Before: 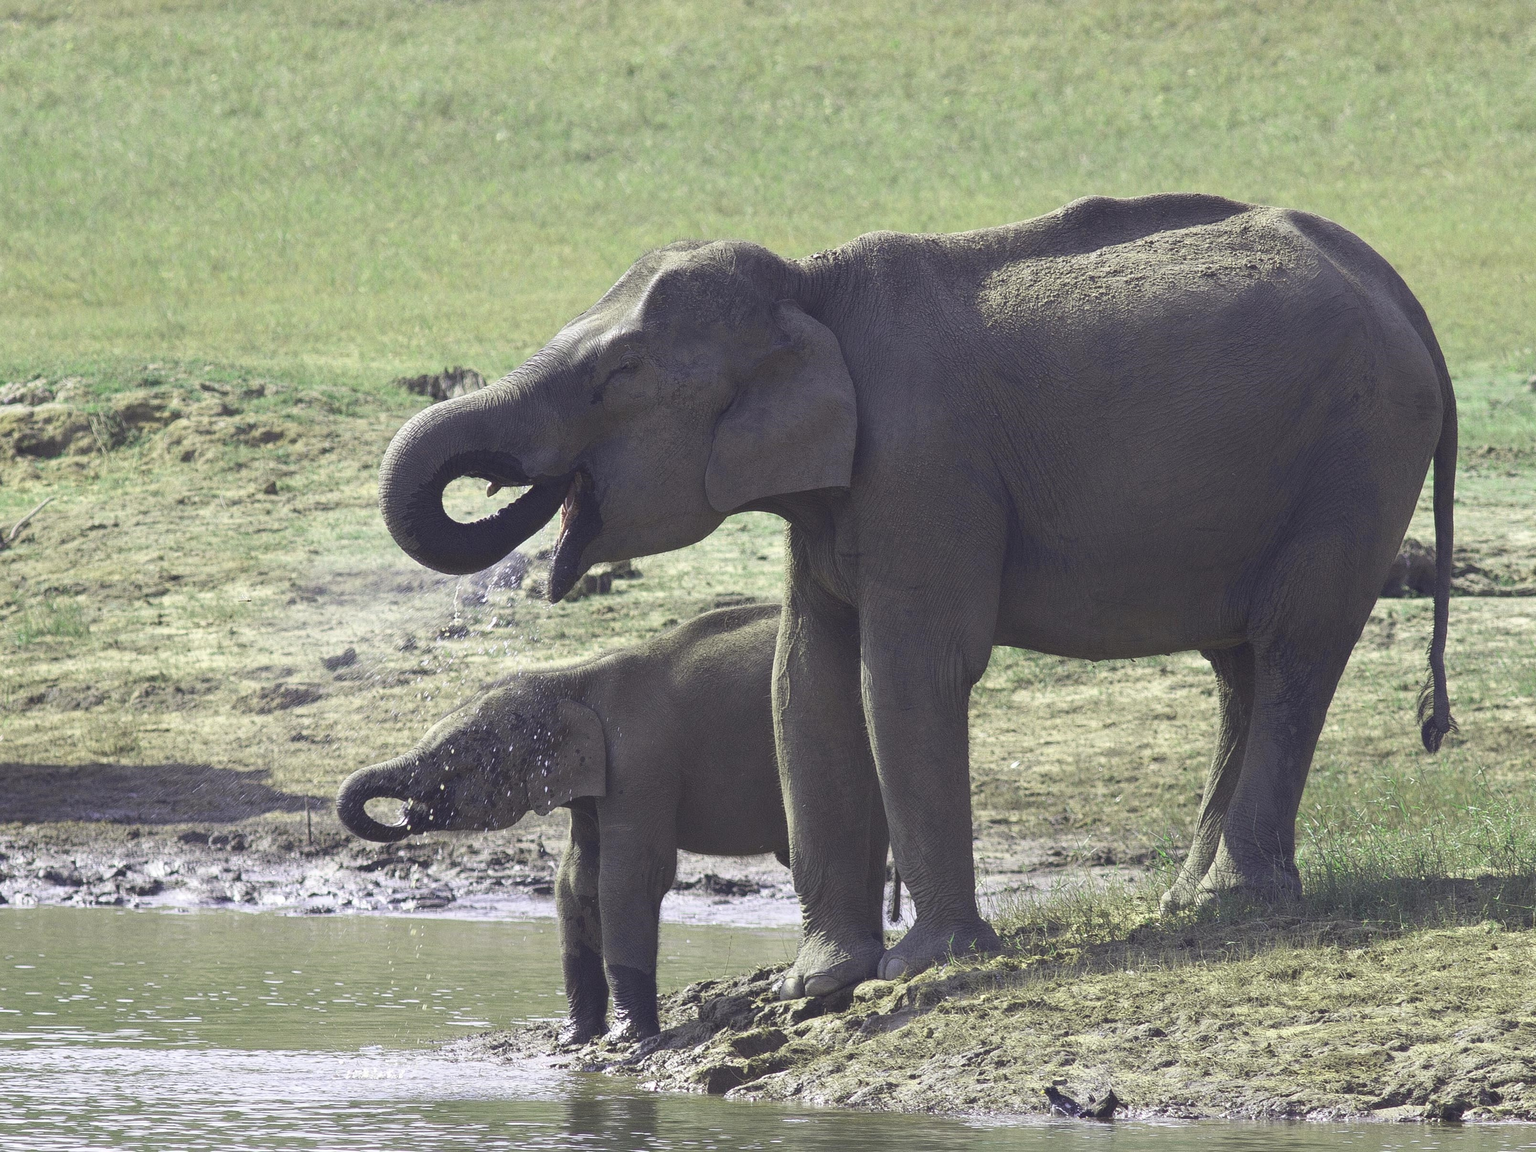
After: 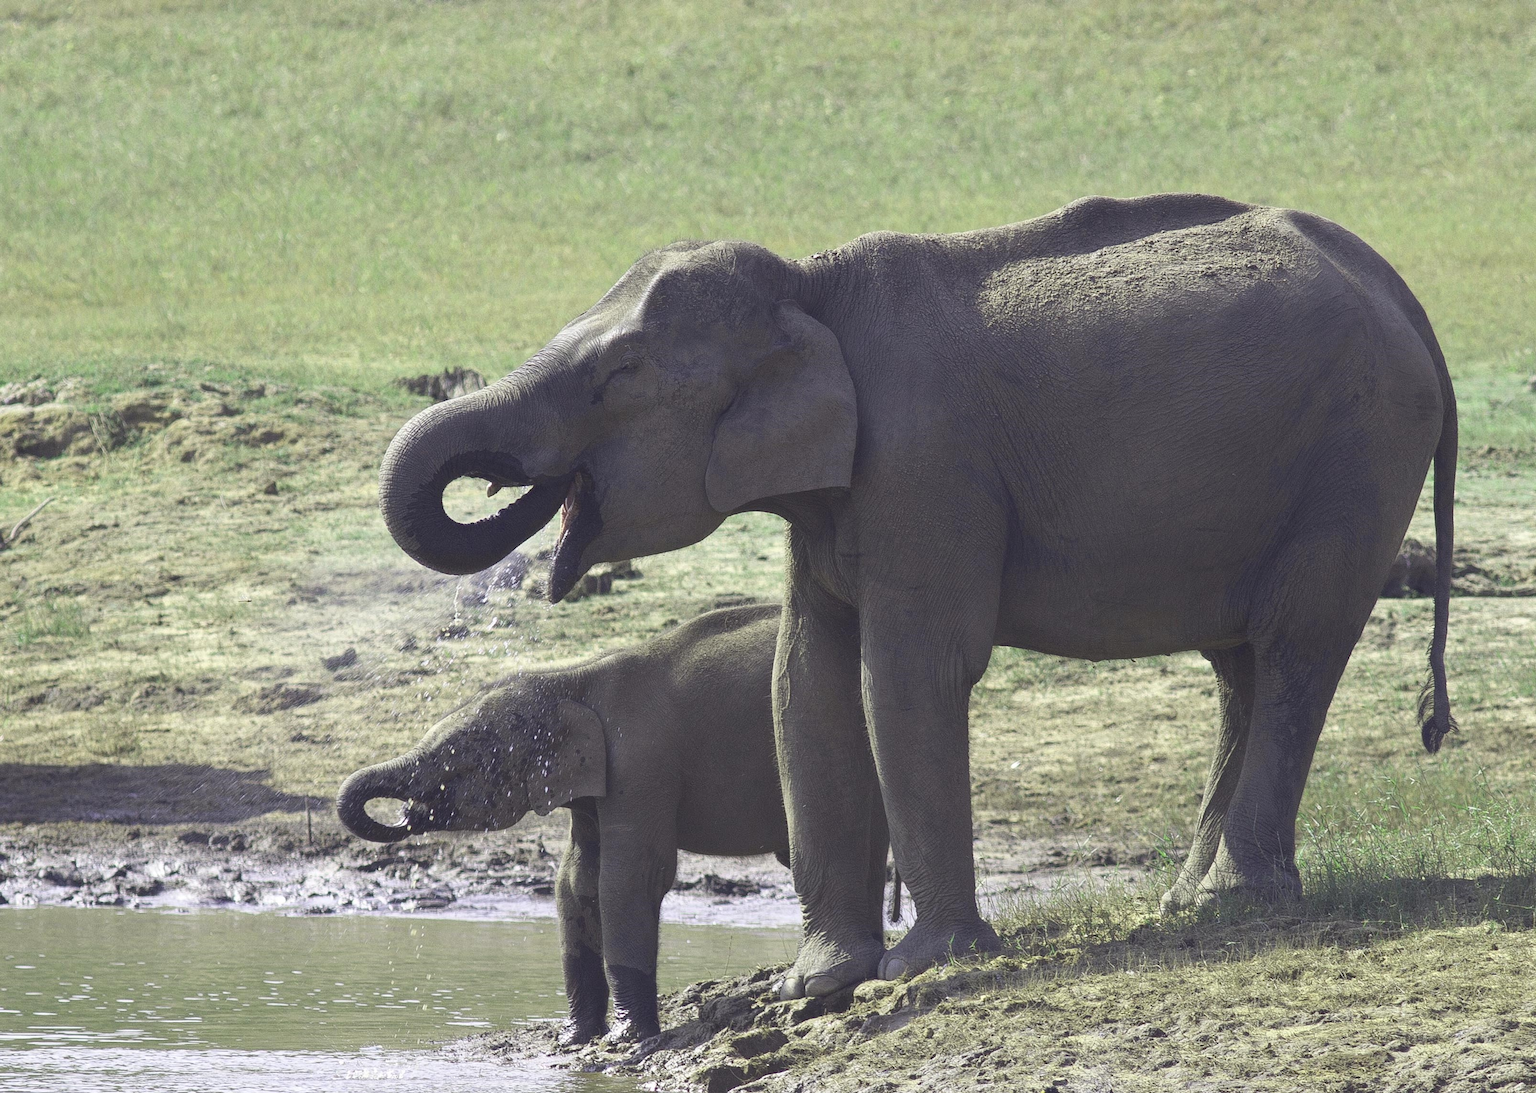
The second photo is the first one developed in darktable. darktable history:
crop and rotate: top 0.006%, bottom 5.016%
